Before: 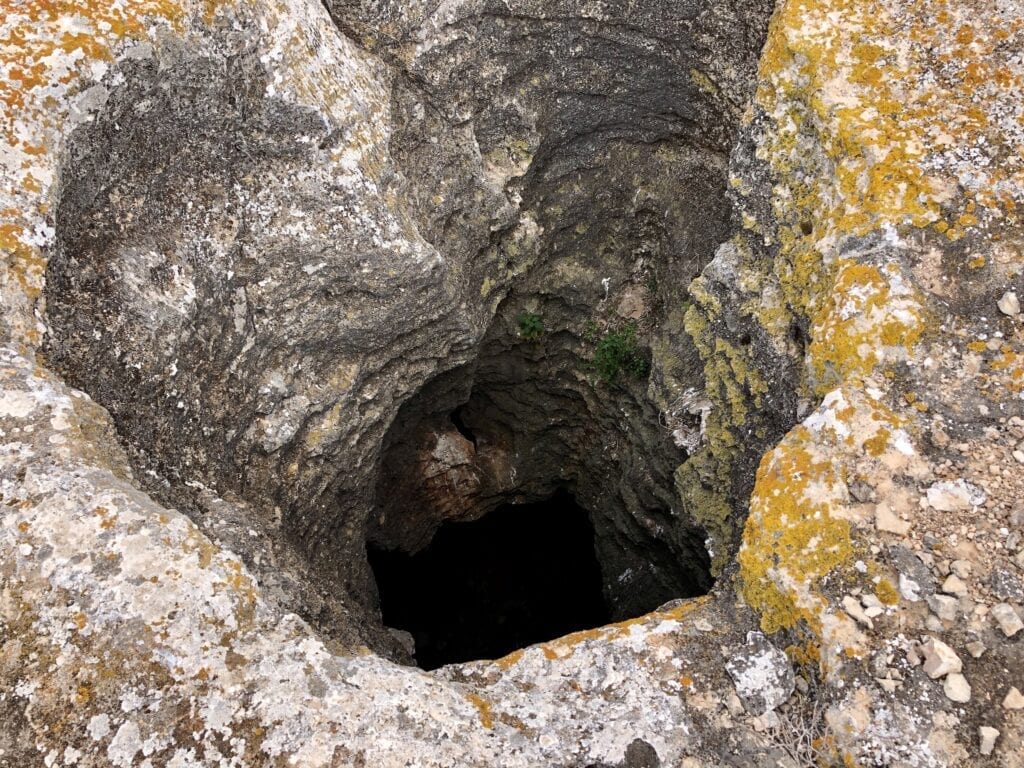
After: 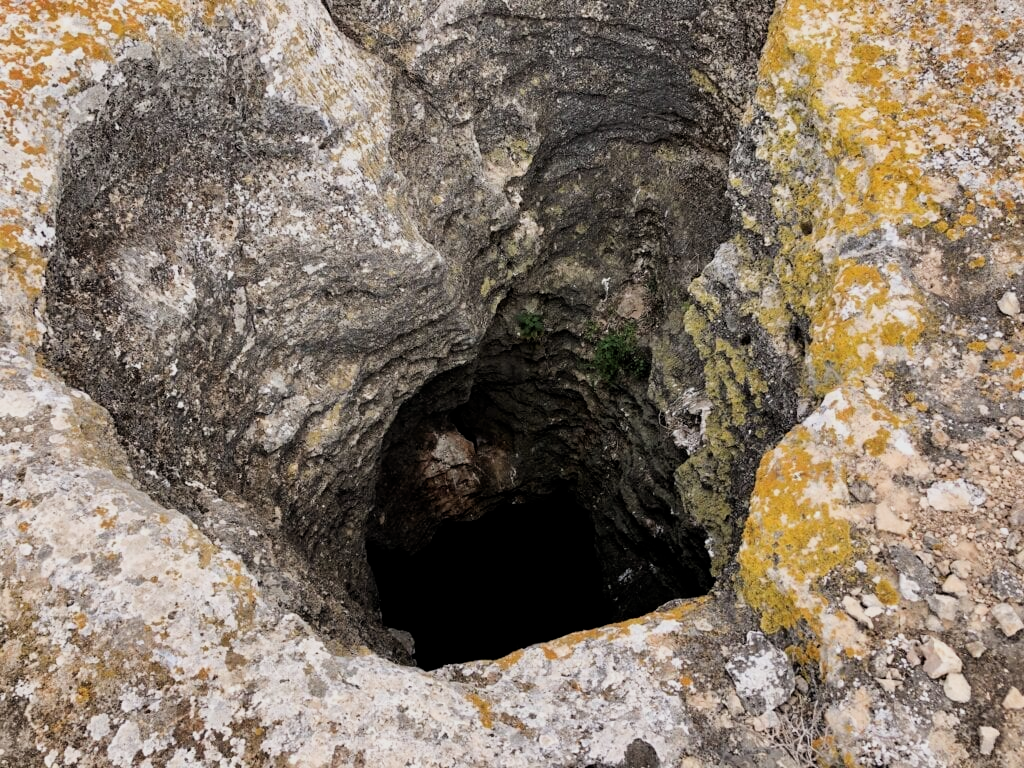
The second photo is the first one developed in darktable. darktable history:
filmic rgb: middle gray luminance 9.04%, black relative exposure -10.53 EV, white relative exposure 3.45 EV, target black luminance 0%, hardness 6, latitude 59.63%, contrast 1.091, highlights saturation mix 4.58%, shadows ↔ highlights balance 28.99%
